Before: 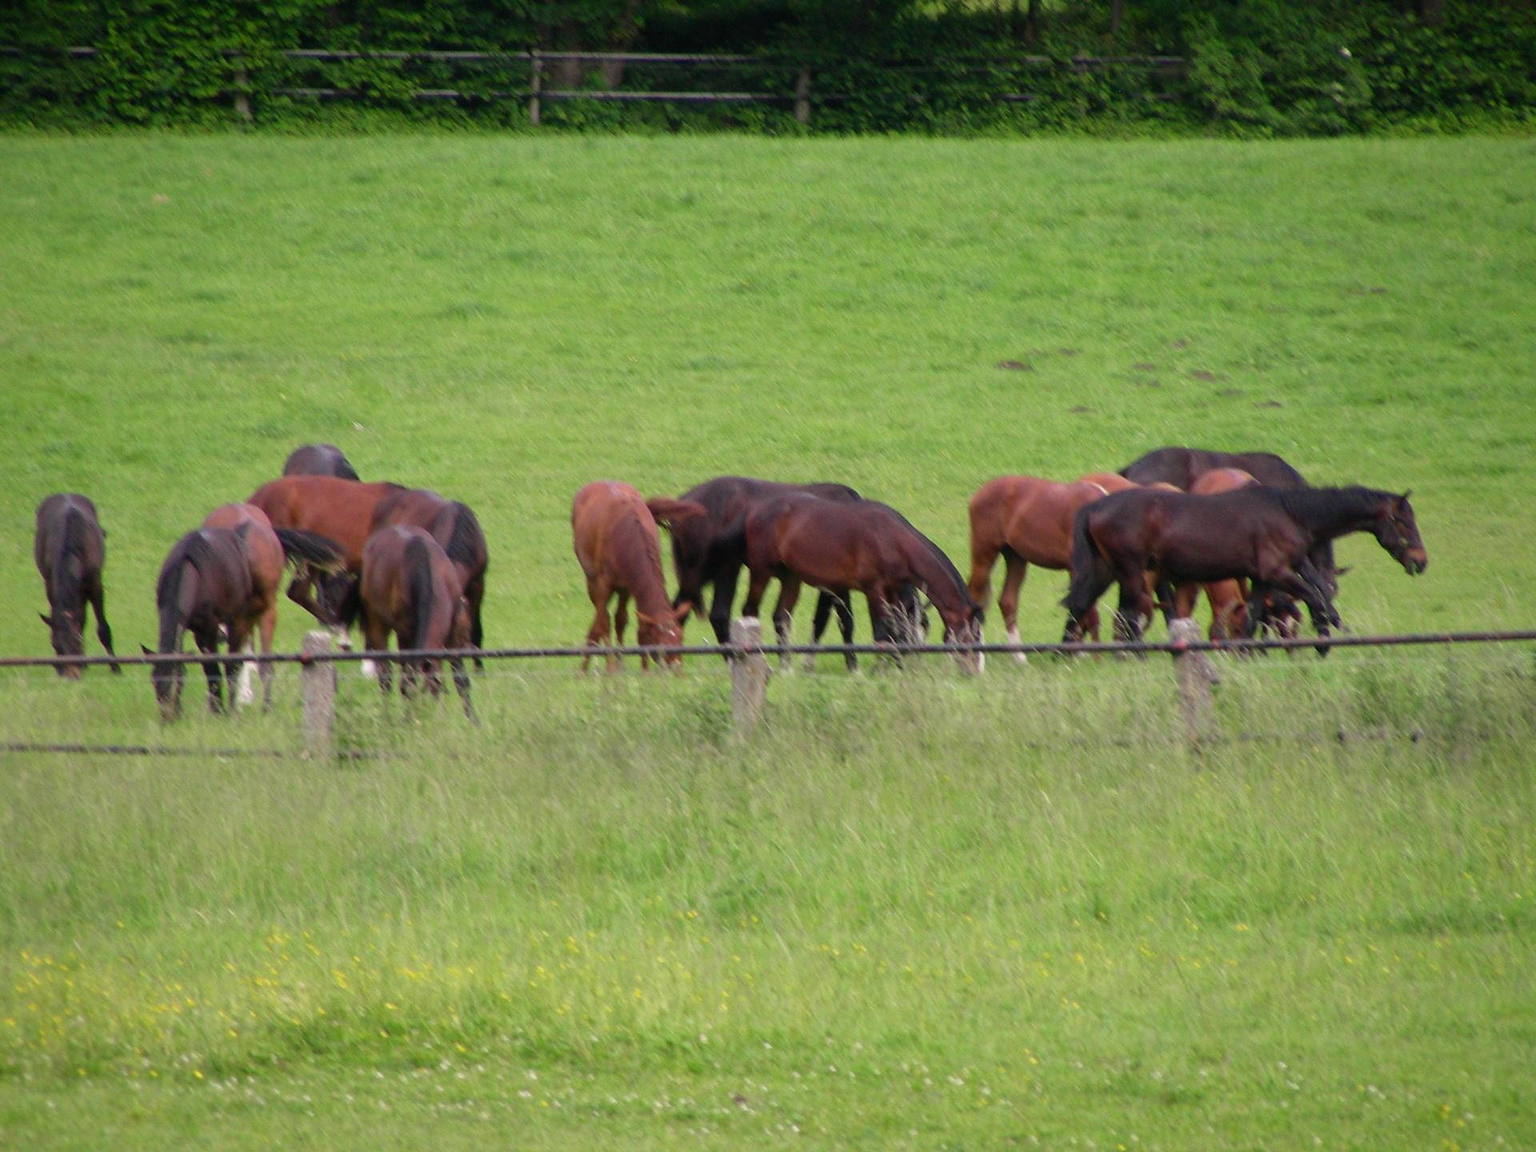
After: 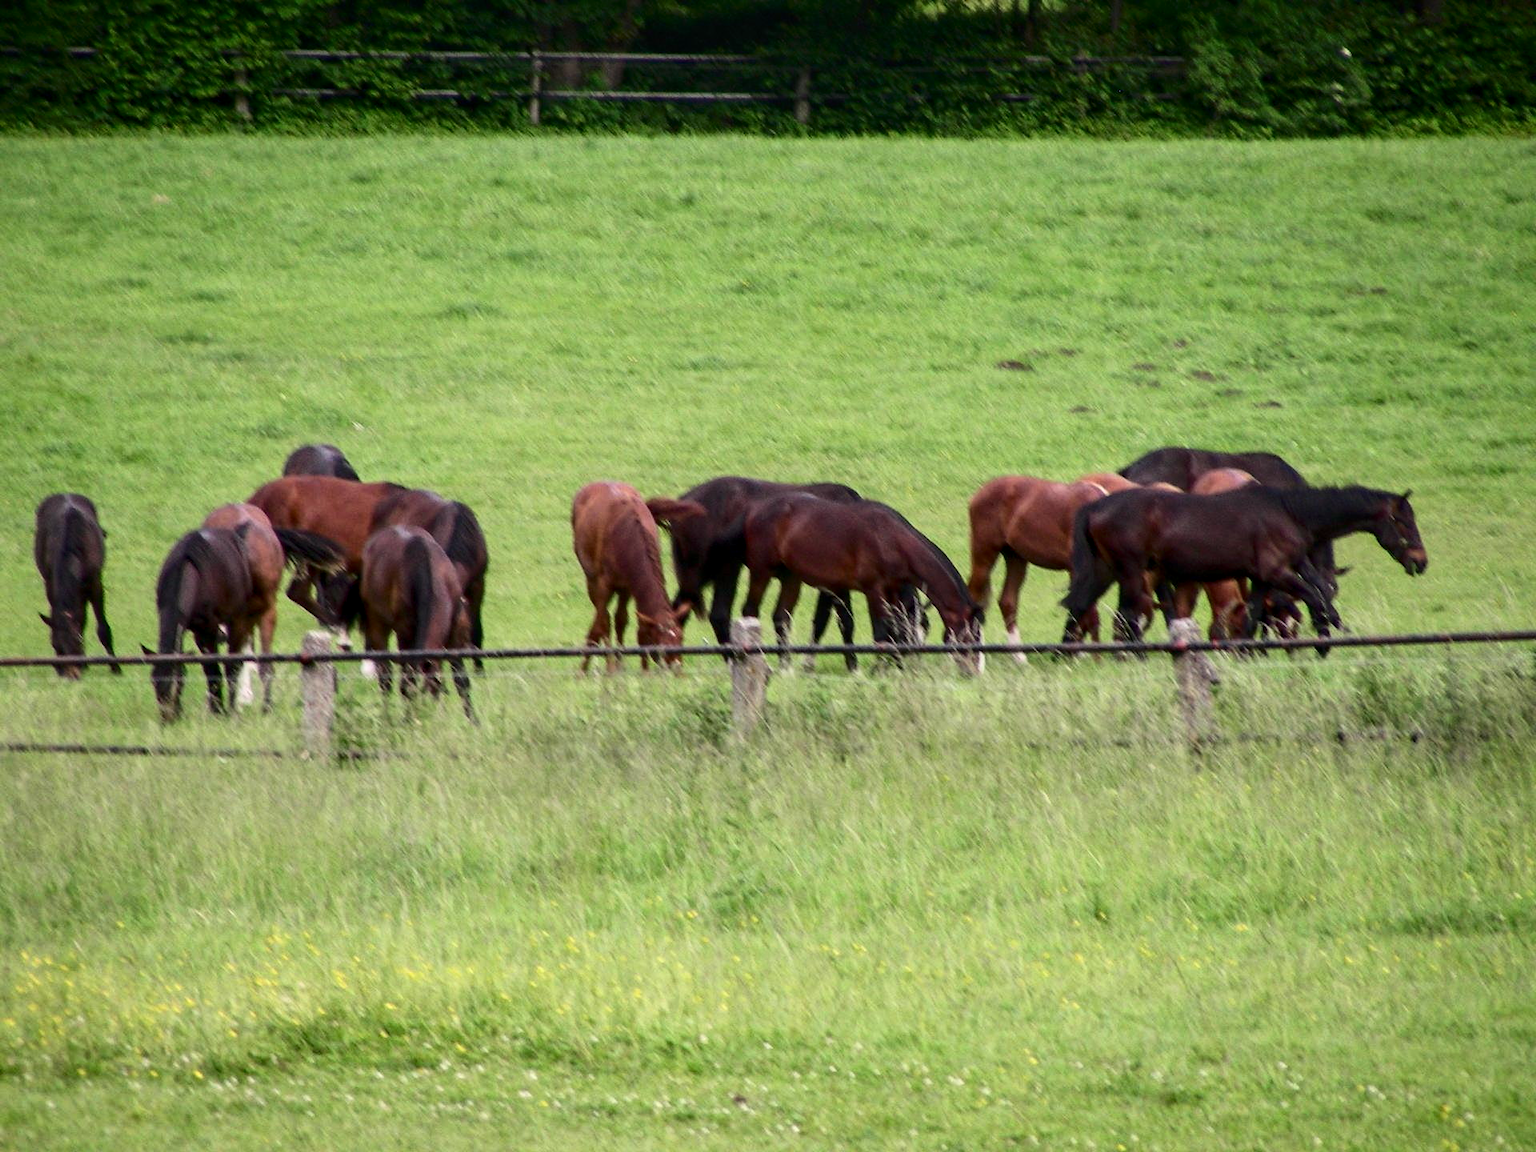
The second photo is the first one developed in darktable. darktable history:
local contrast: on, module defaults
contrast brightness saturation: contrast 0.271
